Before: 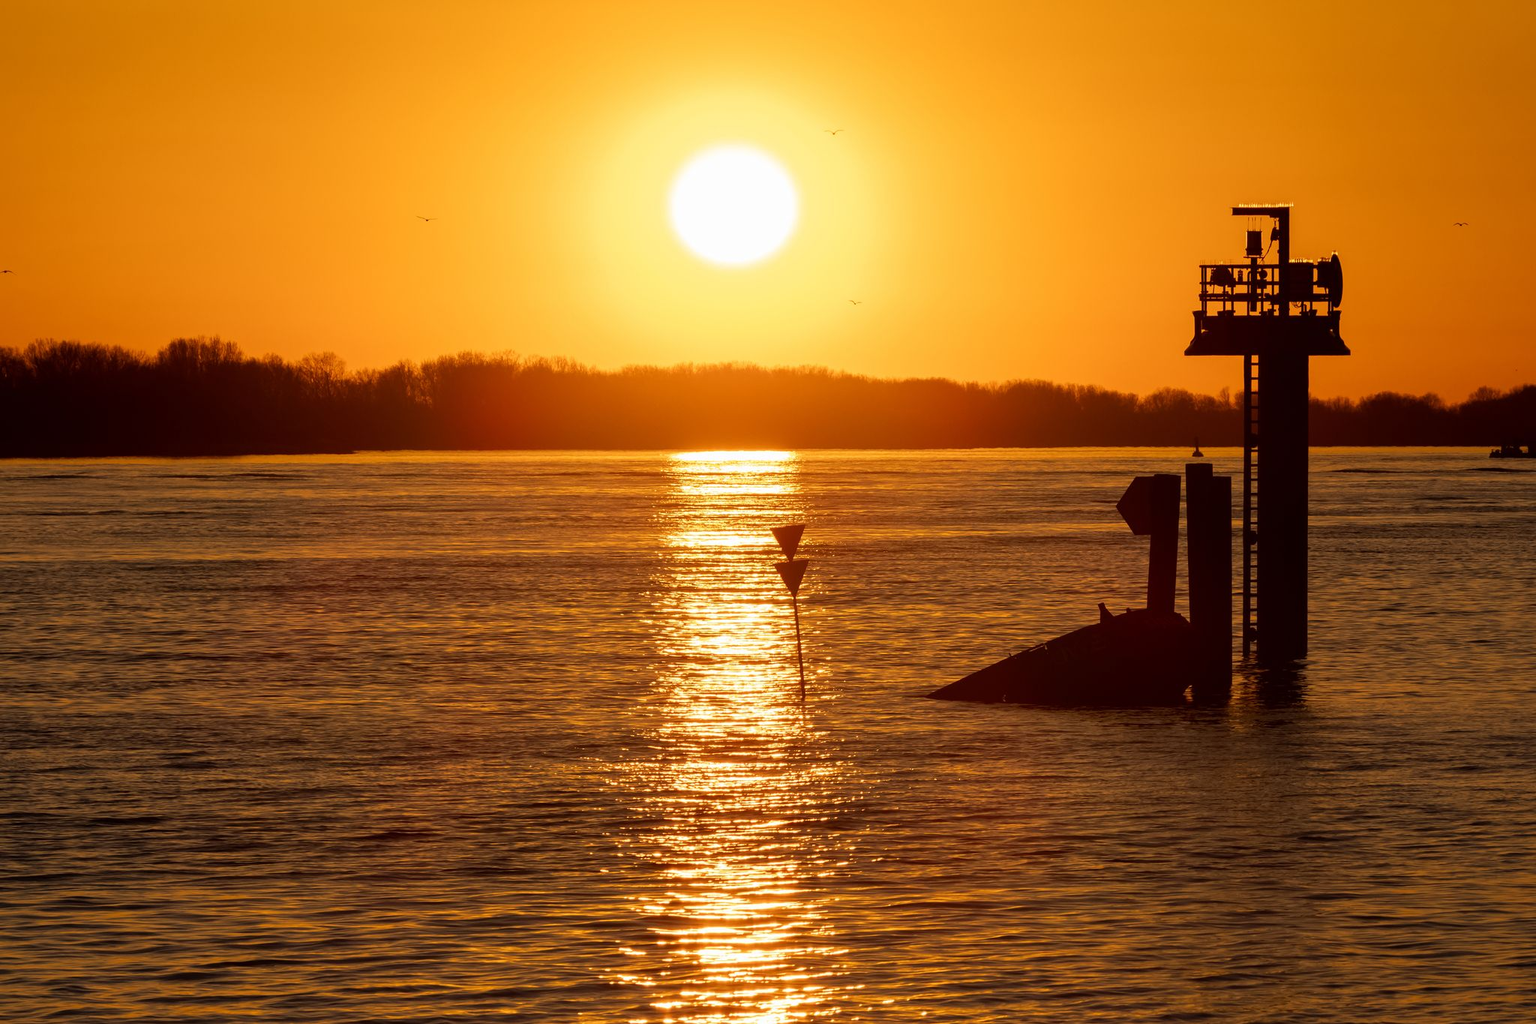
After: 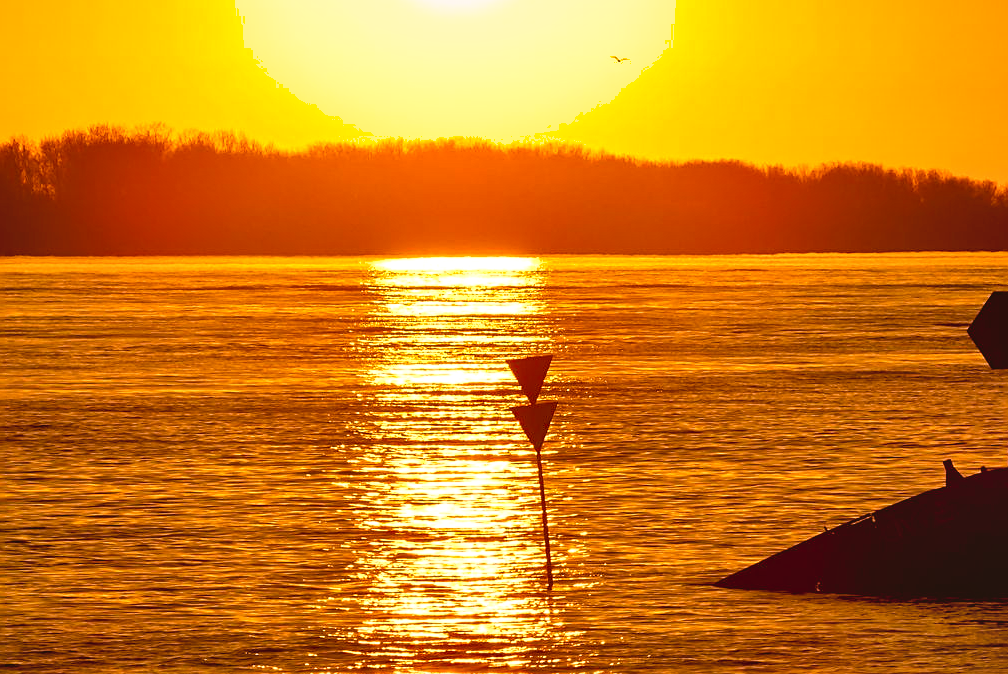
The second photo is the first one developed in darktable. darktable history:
shadows and highlights: soften with gaussian
color calibration: gray › normalize channels true, illuminant same as pipeline (D50), adaptation XYZ, x 0.346, y 0.358, temperature 5005.17 K, gamut compression 0.002
contrast brightness saturation: contrast -0.092, brightness 0.05, saturation 0.079
color balance rgb: shadows lift › luminance -19.869%, global offset › luminance -0.486%, linear chroma grading › global chroma 24.621%, perceptual saturation grading › global saturation 13.805%, perceptual saturation grading › highlights -25.667%, perceptual saturation grading › shadows 29.907%, global vibrance 20%
crop: left 25.461%, top 25.274%, right 25.163%, bottom 25.343%
color correction: highlights a* 10.17, highlights b* 9.76, shadows a* 8.45, shadows b* 7.56, saturation 0.793
exposure: black level correction 0, exposure 0.699 EV, compensate highlight preservation false
sharpen: amount 0.491
